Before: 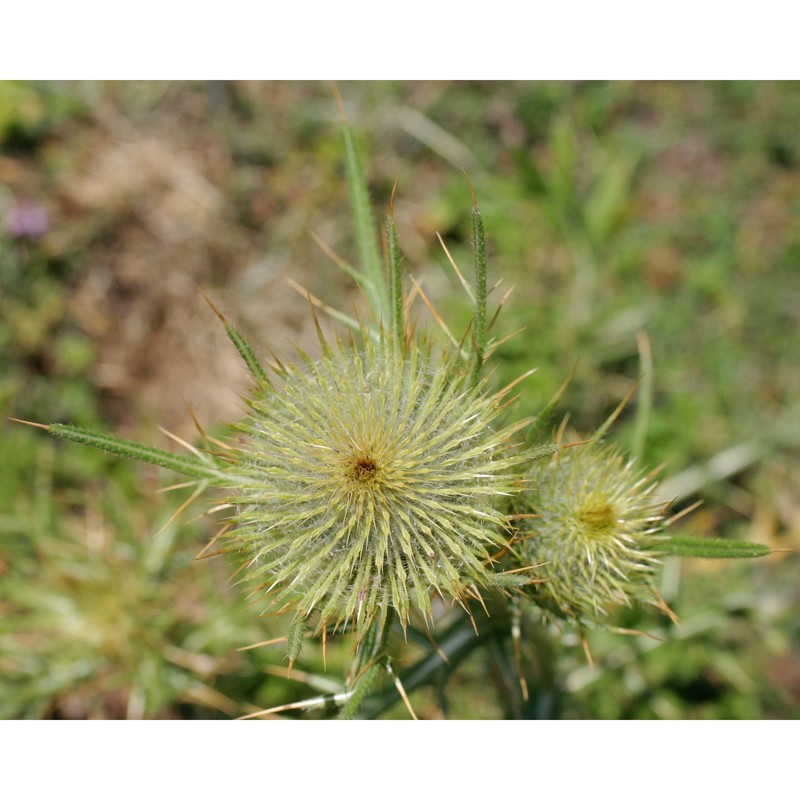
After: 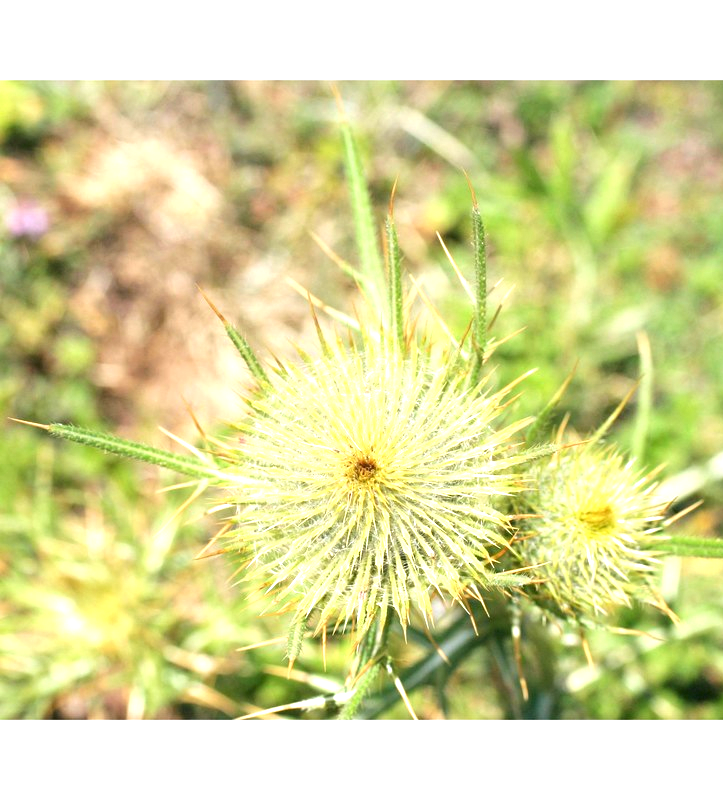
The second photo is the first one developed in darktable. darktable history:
crop: right 9.509%, bottom 0.031%
exposure: exposure 1.5 EV, compensate highlight preservation false
